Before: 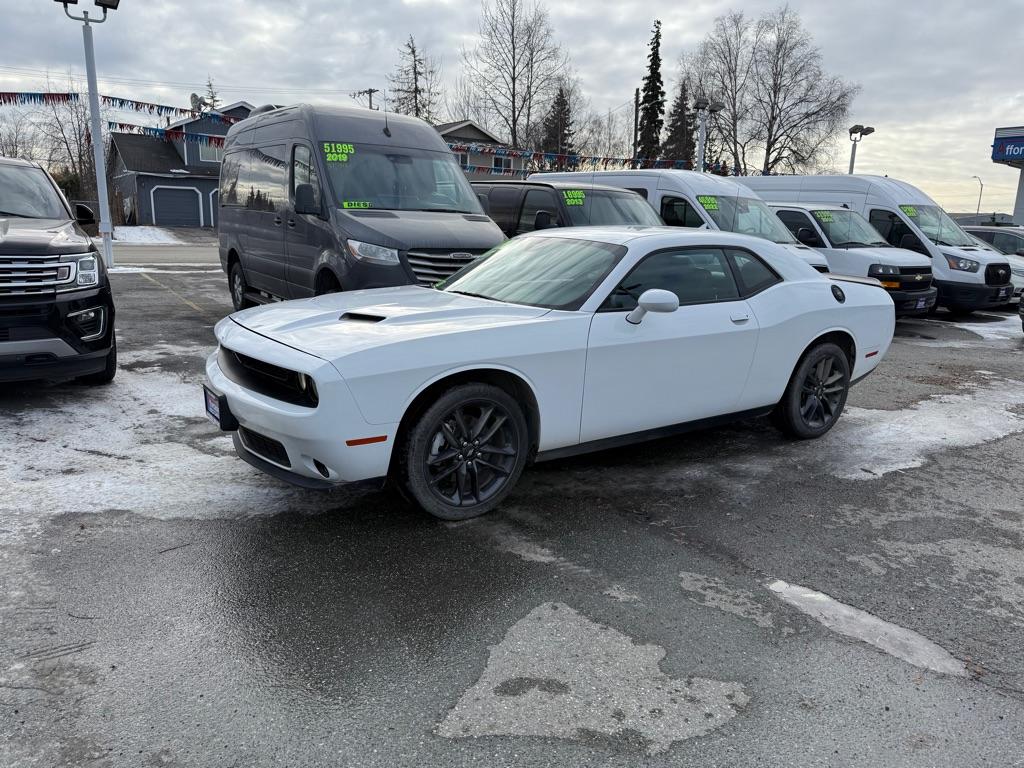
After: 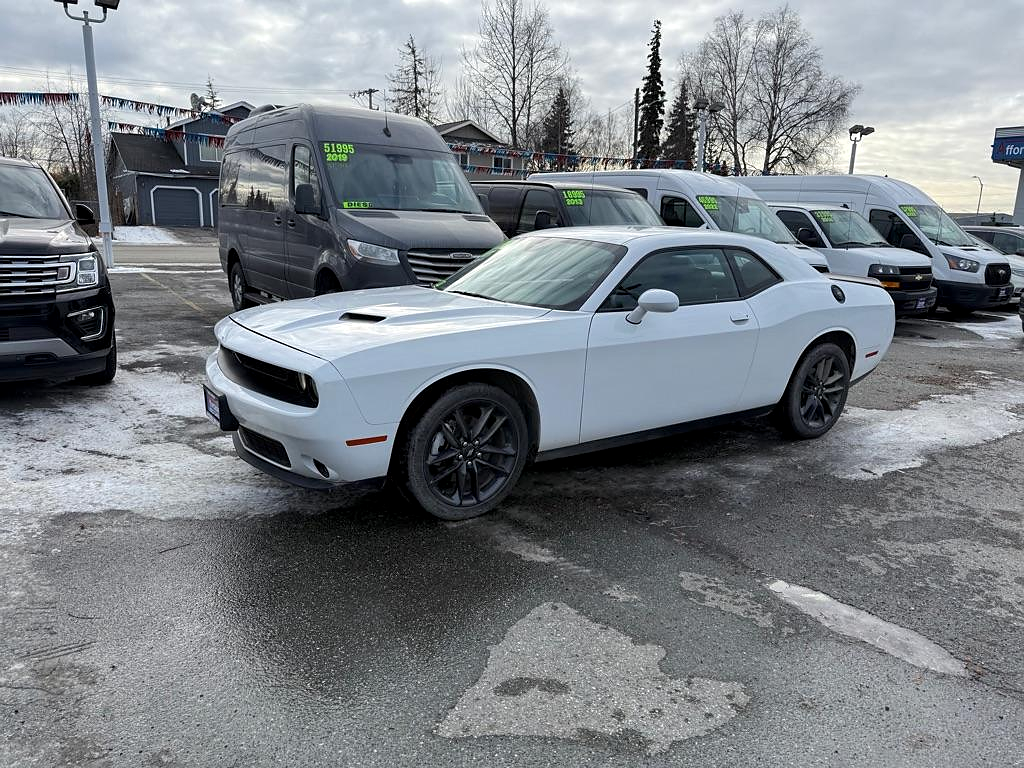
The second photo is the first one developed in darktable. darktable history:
local contrast: highlights 103%, shadows 100%, detail 120%, midtone range 0.2
sharpen: radius 1.016, threshold 0.928
